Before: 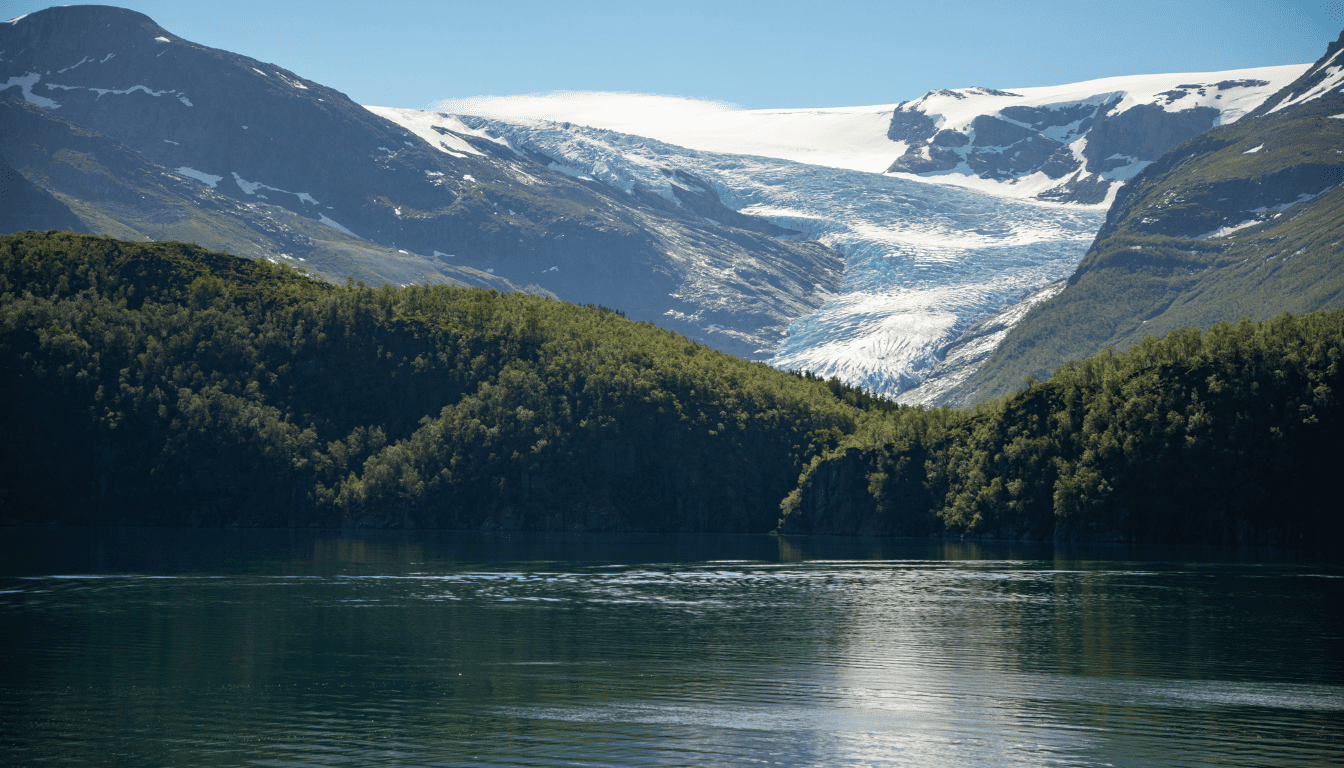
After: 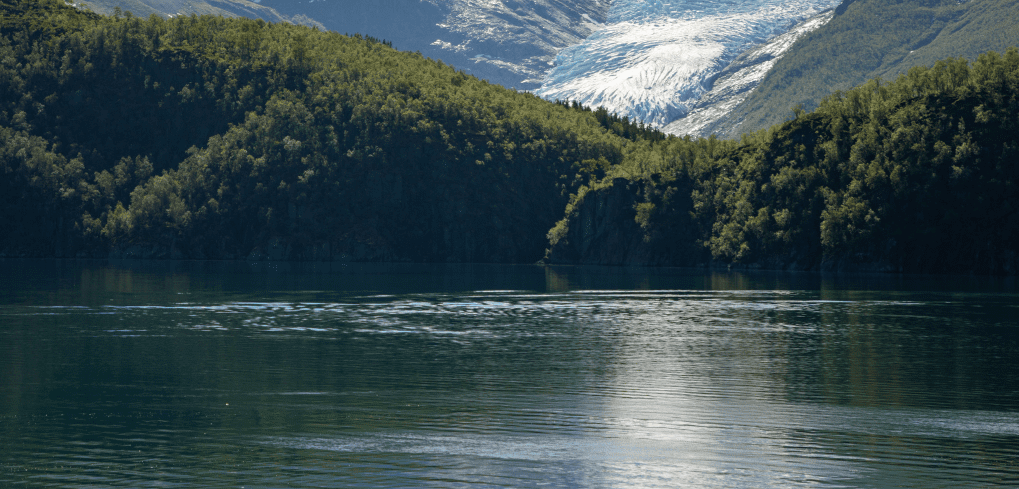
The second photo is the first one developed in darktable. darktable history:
crop and rotate: left 17.391%, top 35.204%, right 6.775%, bottom 1.044%
